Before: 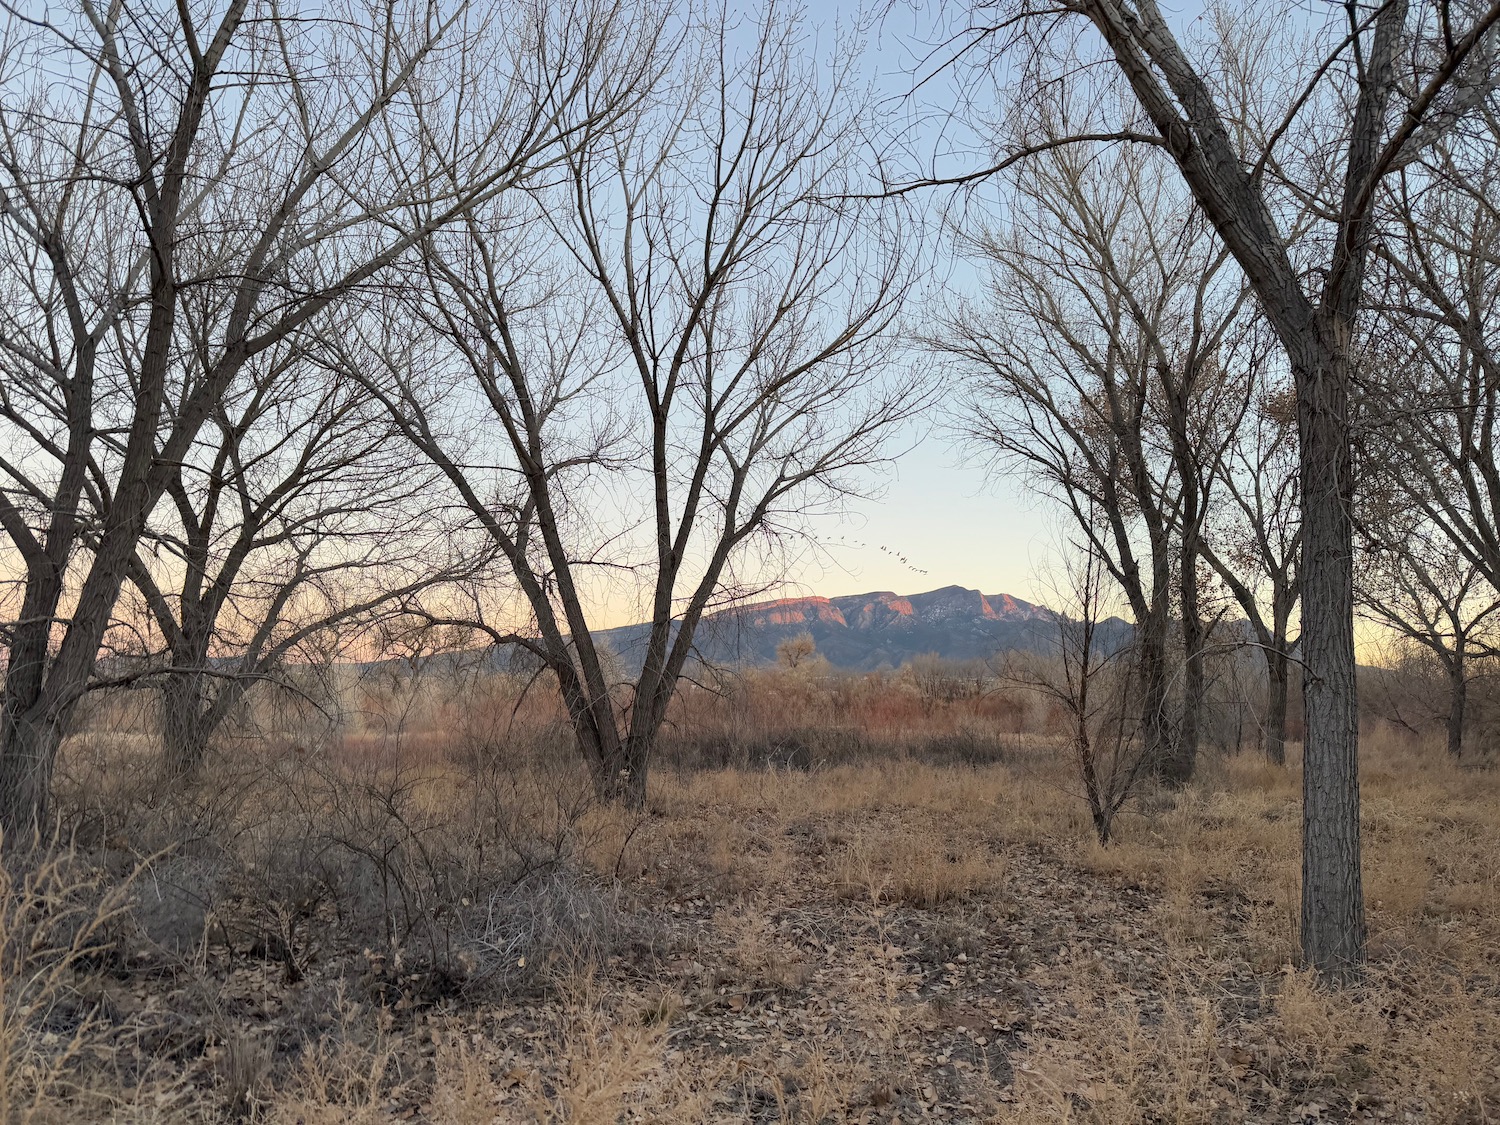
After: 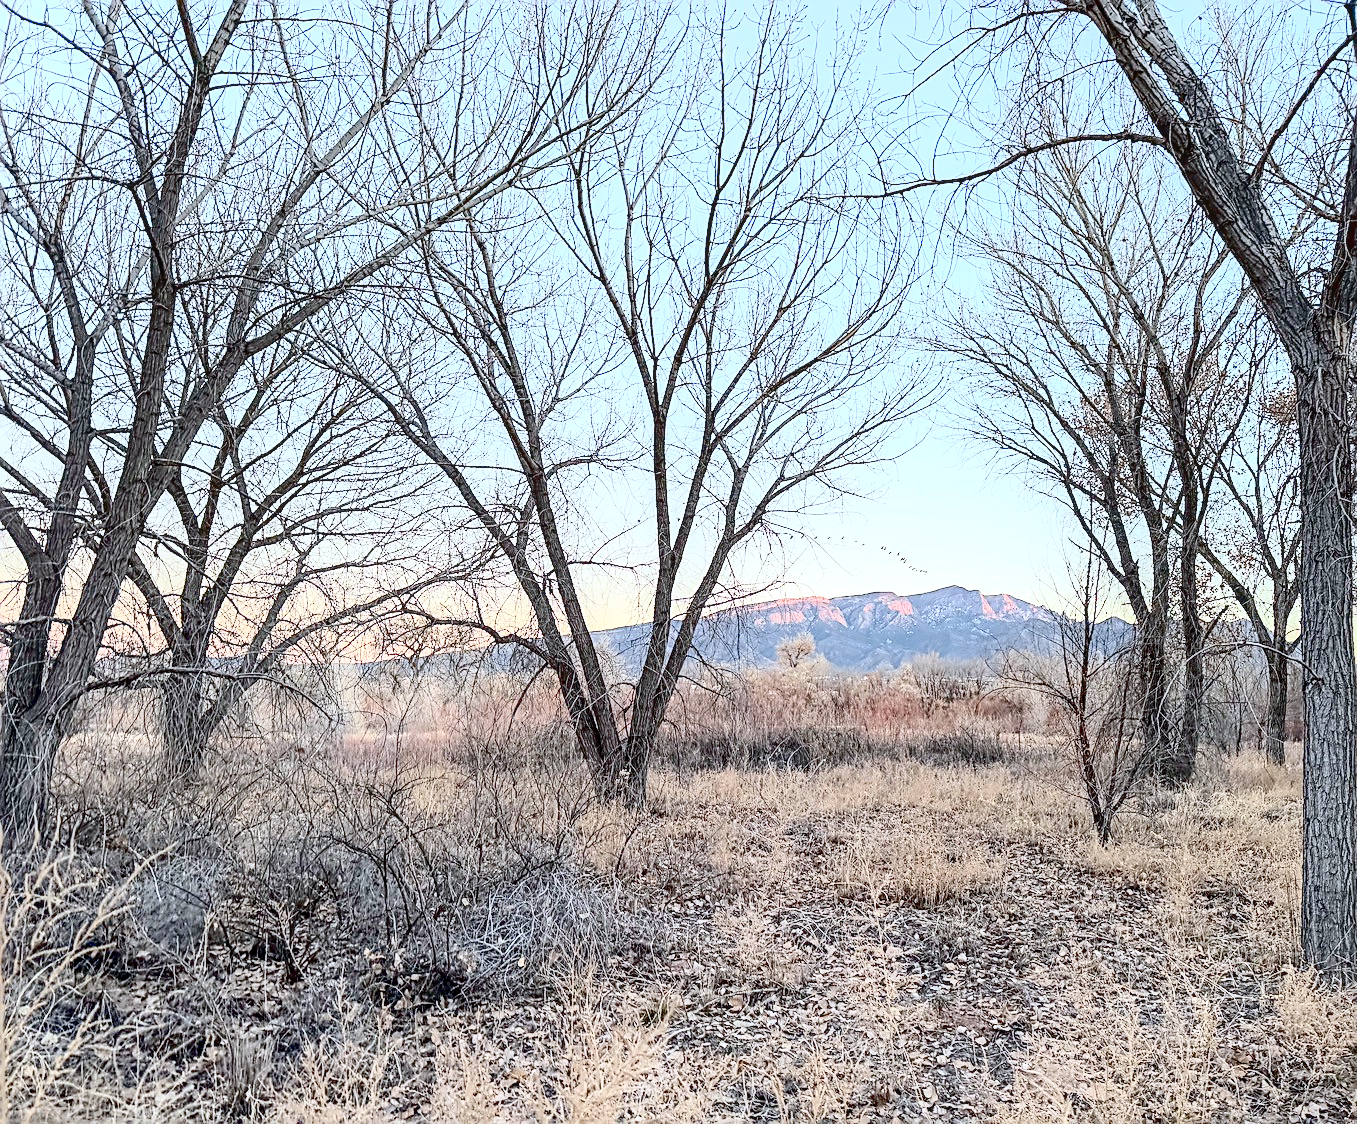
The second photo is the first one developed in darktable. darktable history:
tone curve: curves: ch0 [(0, 0) (0.004, 0) (0.133, 0.071) (0.325, 0.456) (0.832, 0.957) (1, 1)], color space Lab, independent channels, preserve colors none
contrast brightness saturation: contrast 0.077, saturation 0.024
color calibration: x 0.37, y 0.377, temperature 4295.02 K
local contrast: on, module defaults
levels: levels [0, 0.43, 0.984]
exposure: black level correction 0, compensate exposure bias true, compensate highlight preservation false
crop: right 9.484%, bottom 0.05%
sharpen: amount 1.013
